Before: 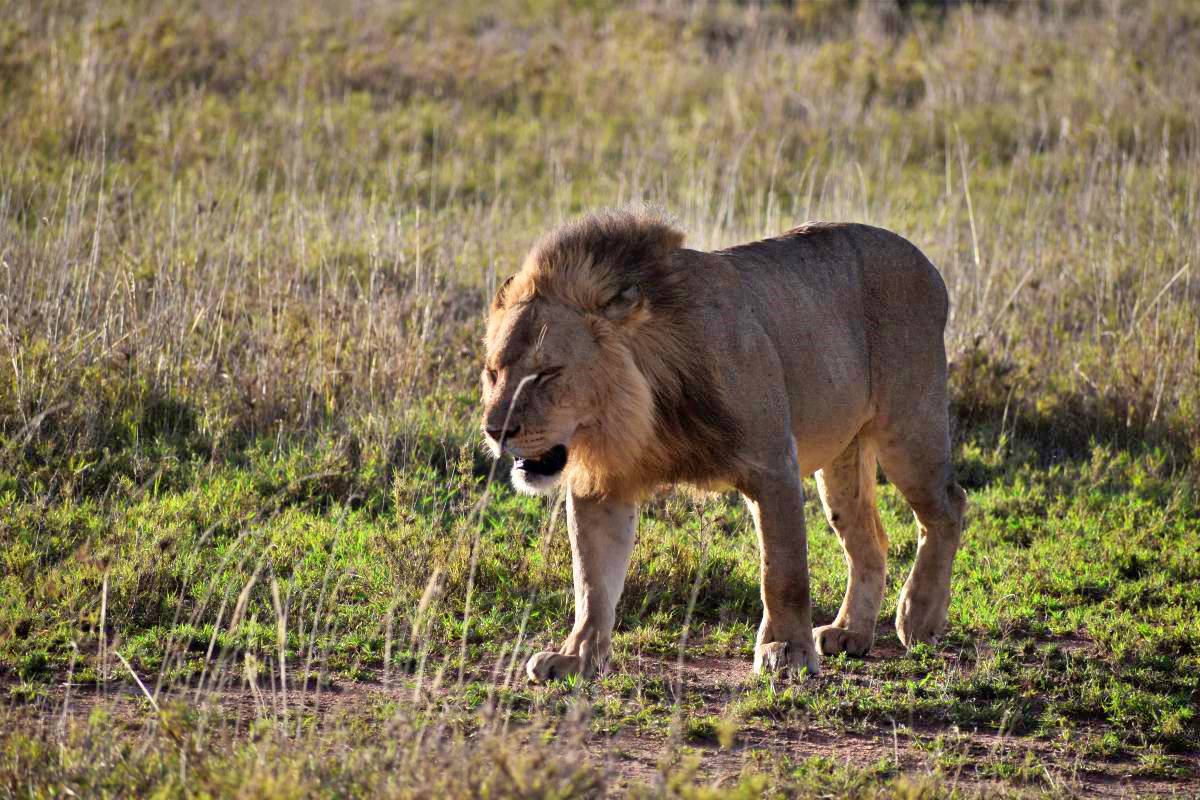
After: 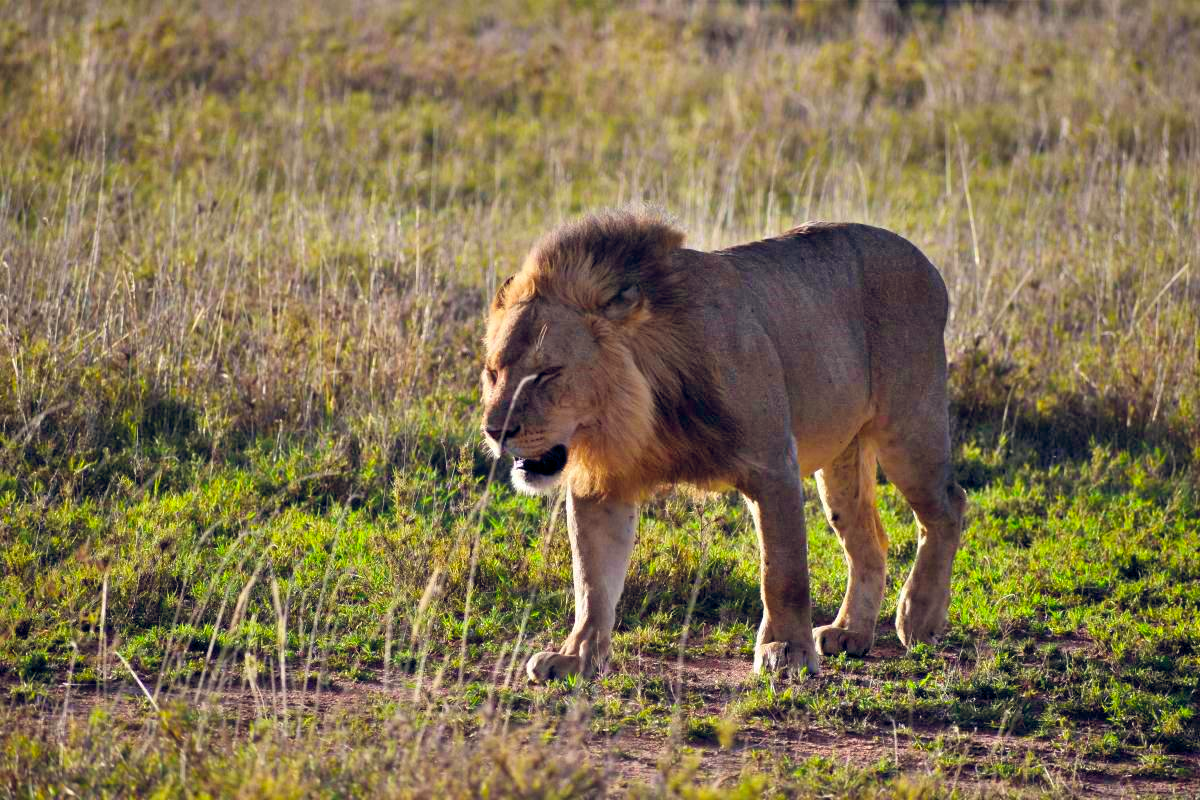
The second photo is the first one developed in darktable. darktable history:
color balance rgb: power › chroma 0.232%, power › hue 60.47°, global offset › chroma 0.136%, global offset › hue 253.77°, perceptual saturation grading › global saturation 25.343%
